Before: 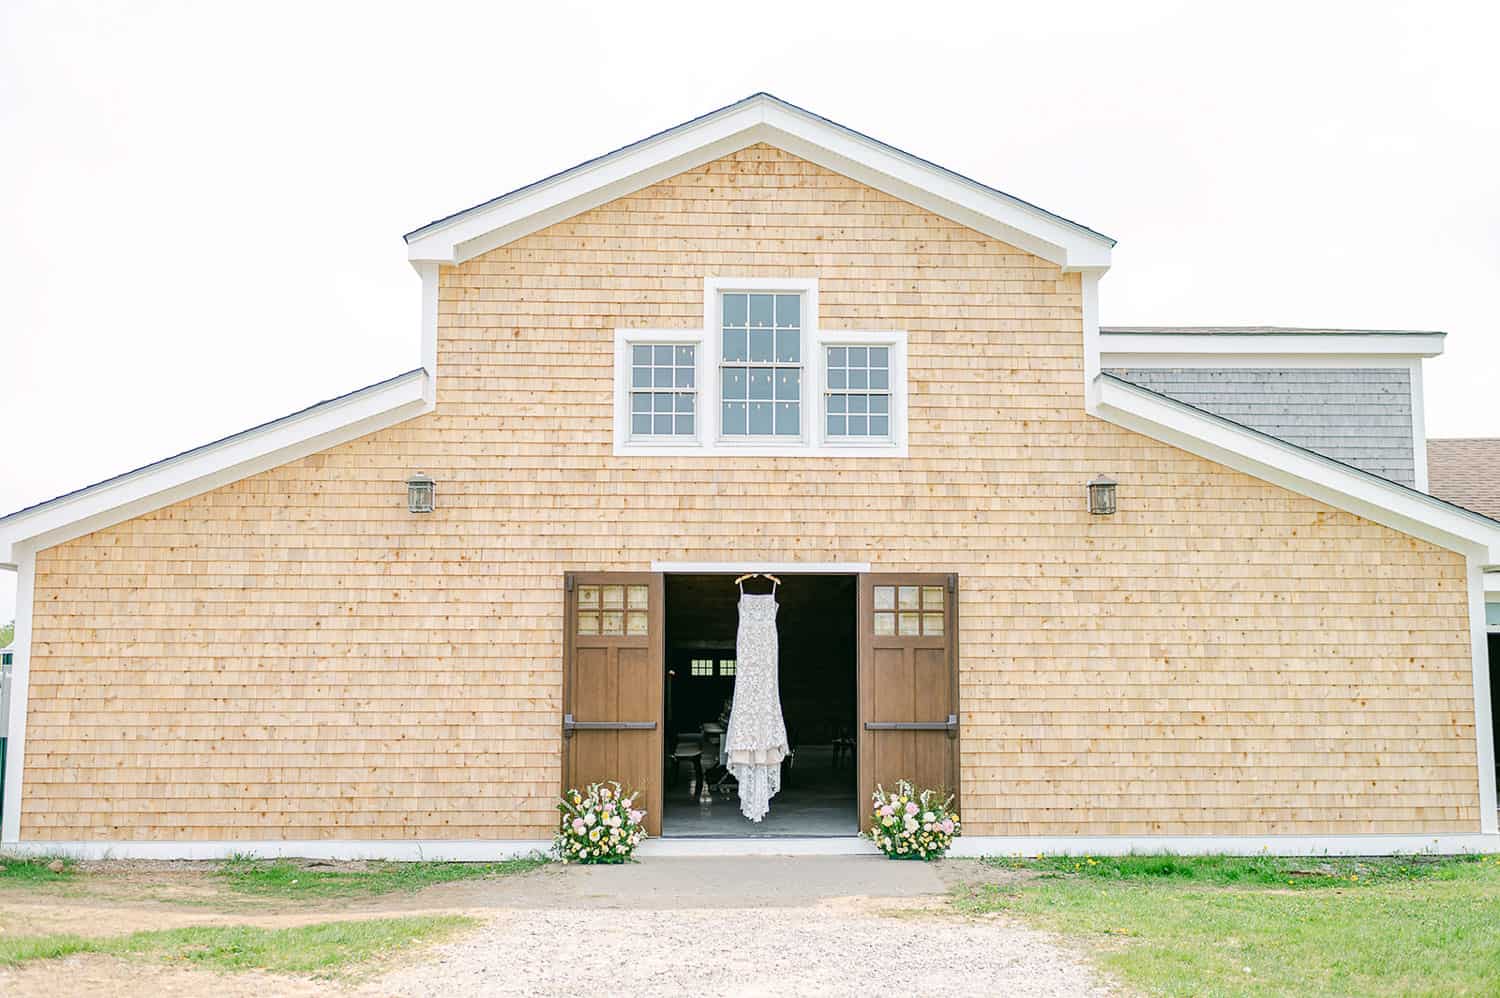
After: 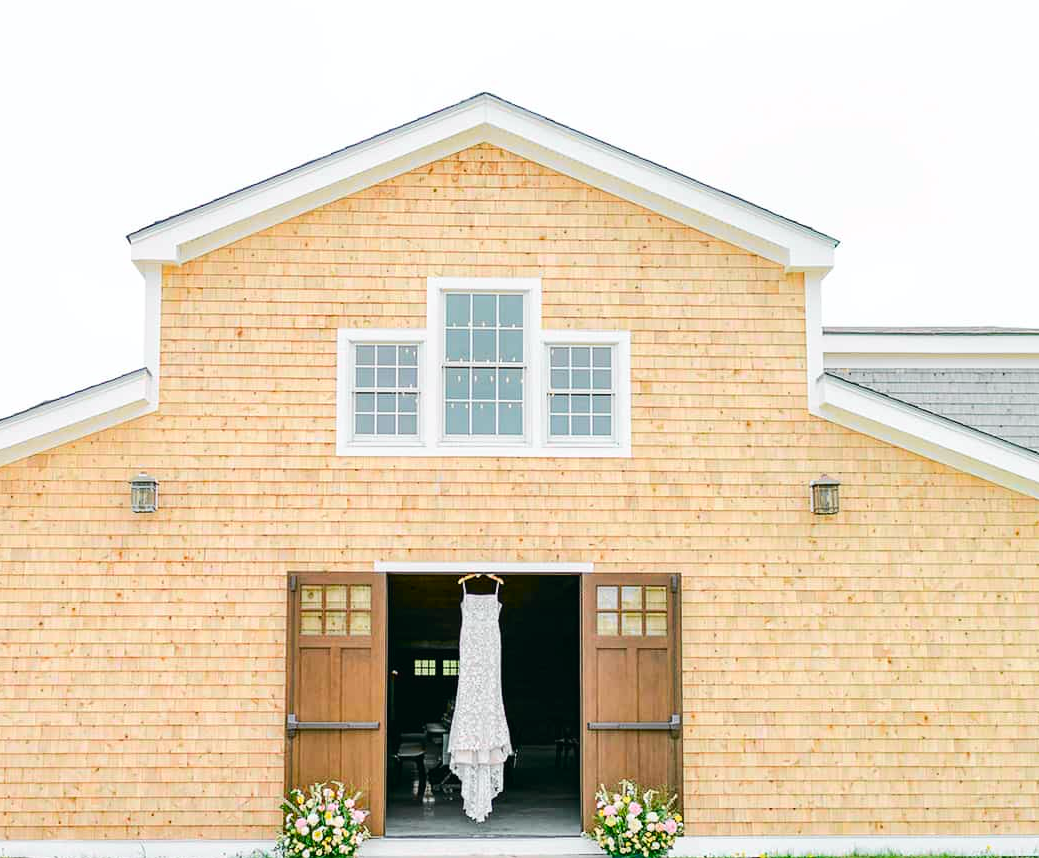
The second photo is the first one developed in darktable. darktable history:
color balance rgb: perceptual saturation grading › global saturation 20%, global vibrance 20%
crop: left 18.479%, right 12.2%, bottom 13.971%
tone curve: curves: ch0 [(0, 0.015) (0.037, 0.032) (0.131, 0.113) (0.275, 0.26) (0.497, 0.531) (0.617, 0.663) (0.704, 0.748) (0.813, 0.842) (0.911, 0.931) (0.997, 1)]; ch1 [(0, 0) (0.301, 0.3) (0.444, 0.438) (0.493, 0.494) (0.501, 0.499) (0.534, 0.543) (0.582, 0.605) (0.658, 0.687) (0.746, 0.79) (1, 1)]; ch2 [(0, 0) (0.246, 0.234) (0.36, 0.356) (0.415, 0.426) (0.476, 0.492) (0.502, 0.499) (0.525, 0.513) (0.533, 0.534) (0.586, 0.598) (0.634, 0.643) (0.706, 0.717) (0.853, 0.83) (1, 0.951)], color space Lab, independent channels, preserve colors none
